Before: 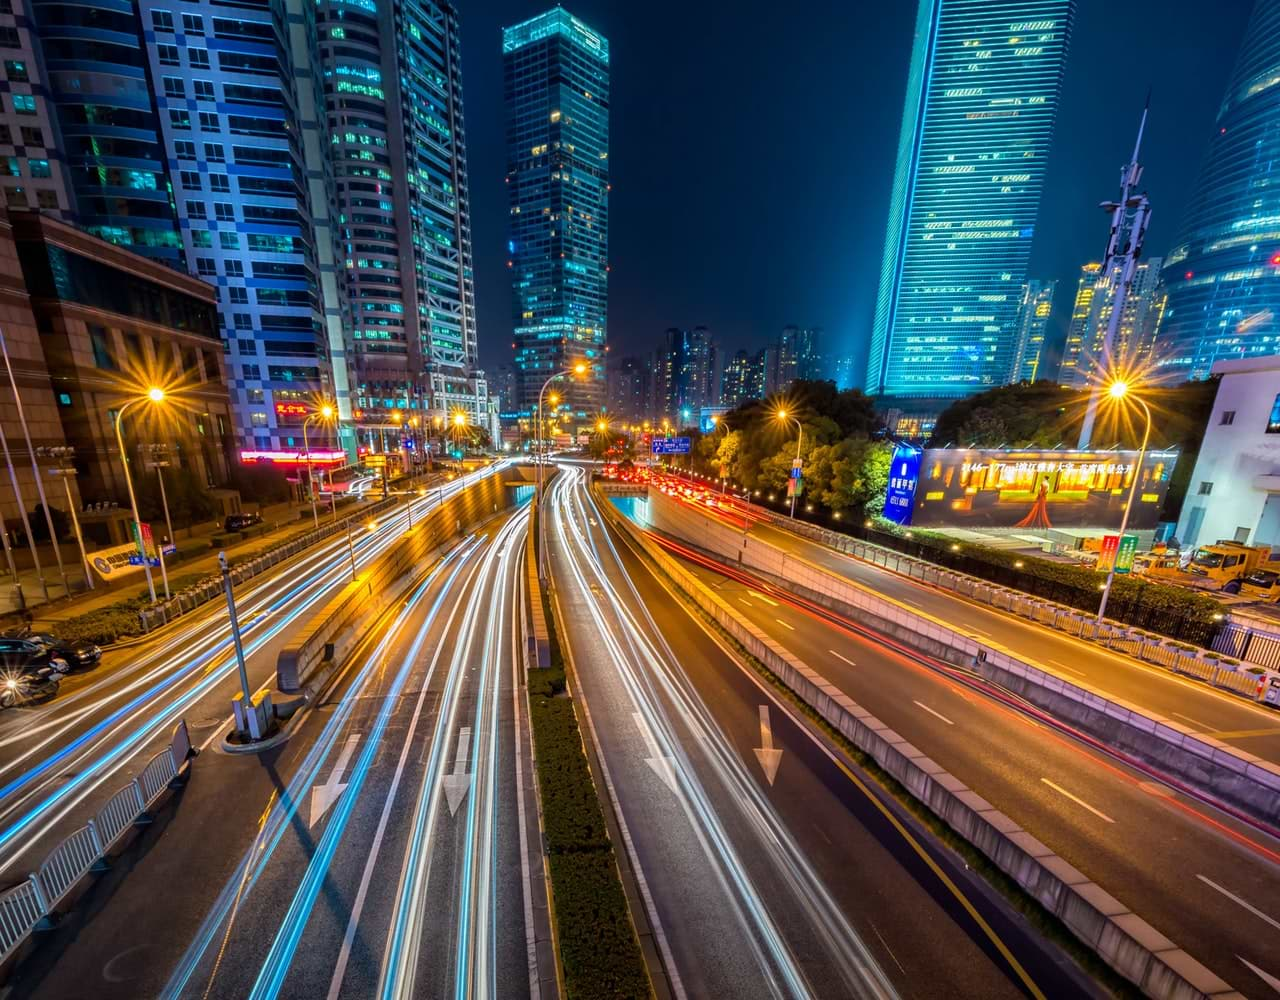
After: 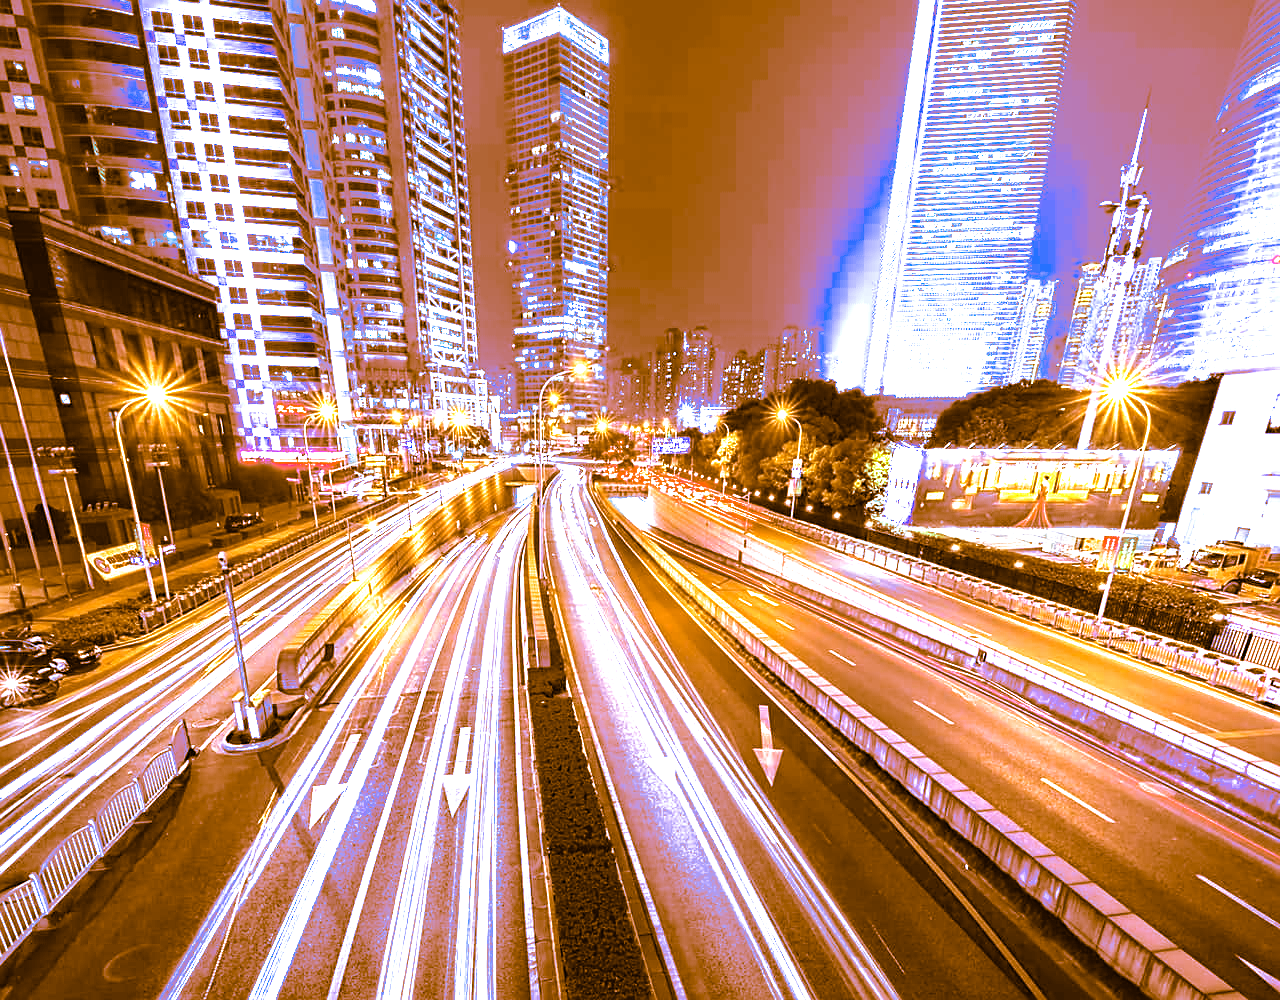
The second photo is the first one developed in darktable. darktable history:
sharpen: amount 0.478
exposure: black level correction -0.002, exposure 1.35 EV, compensate highlight preservation false
white balance: red 0.98, blue 1.61
split-toning: shadows › hue 26°, shadows › saturation 0.92, highlights › hue 40°, highlights › saturation 0.92, balance -63, compress 0%
